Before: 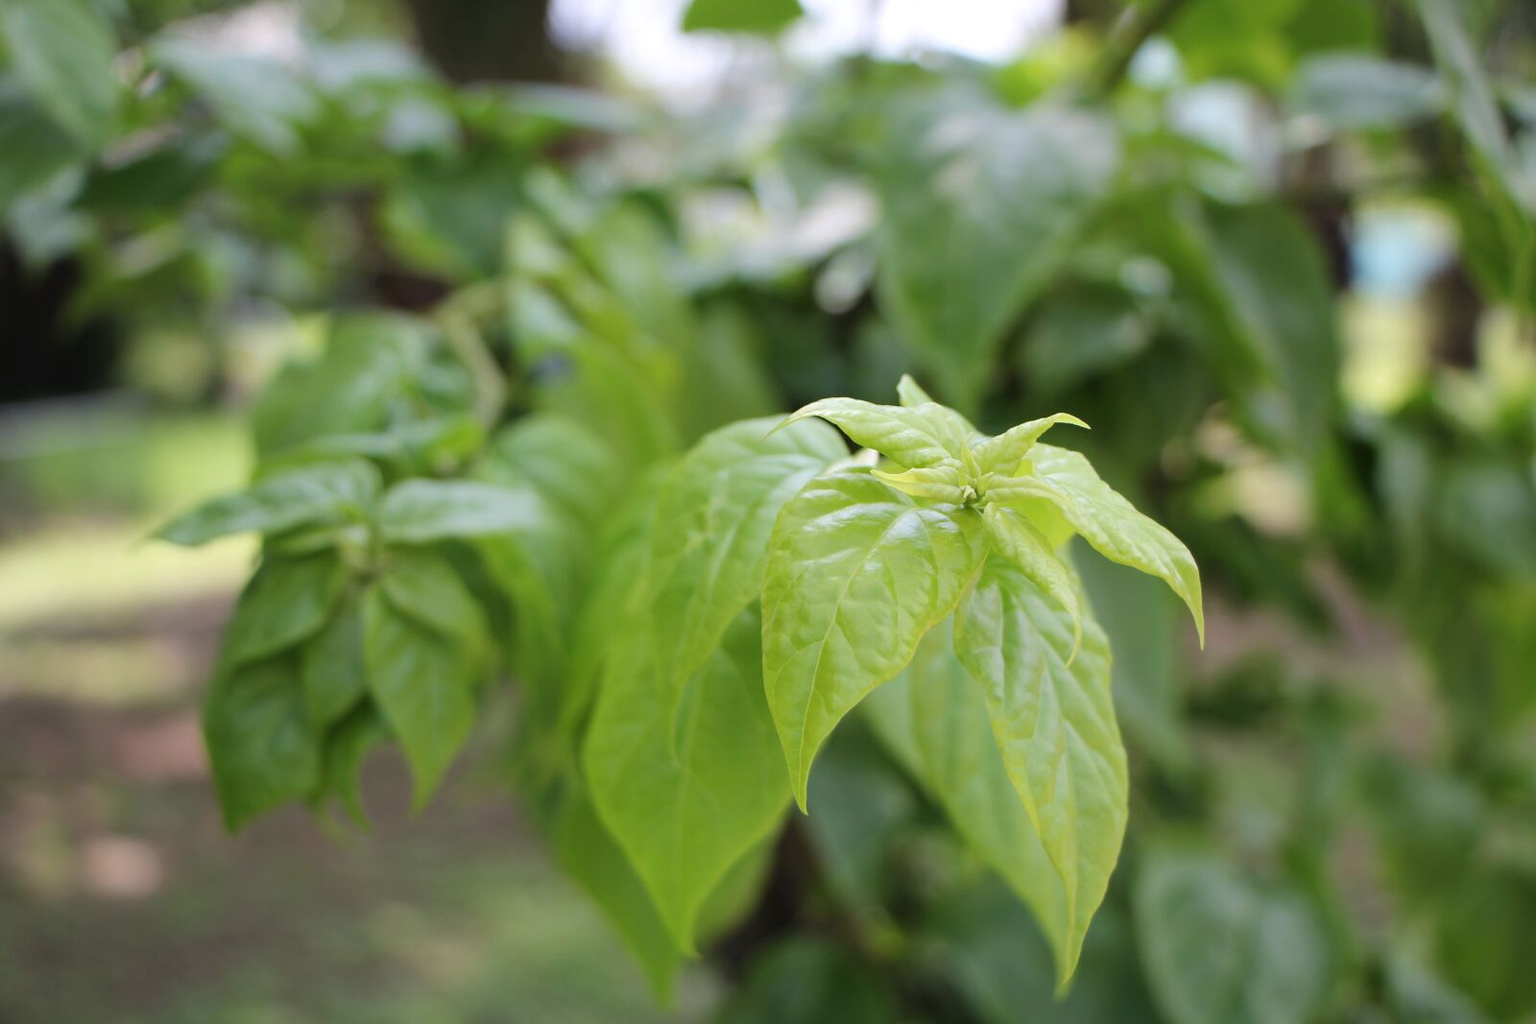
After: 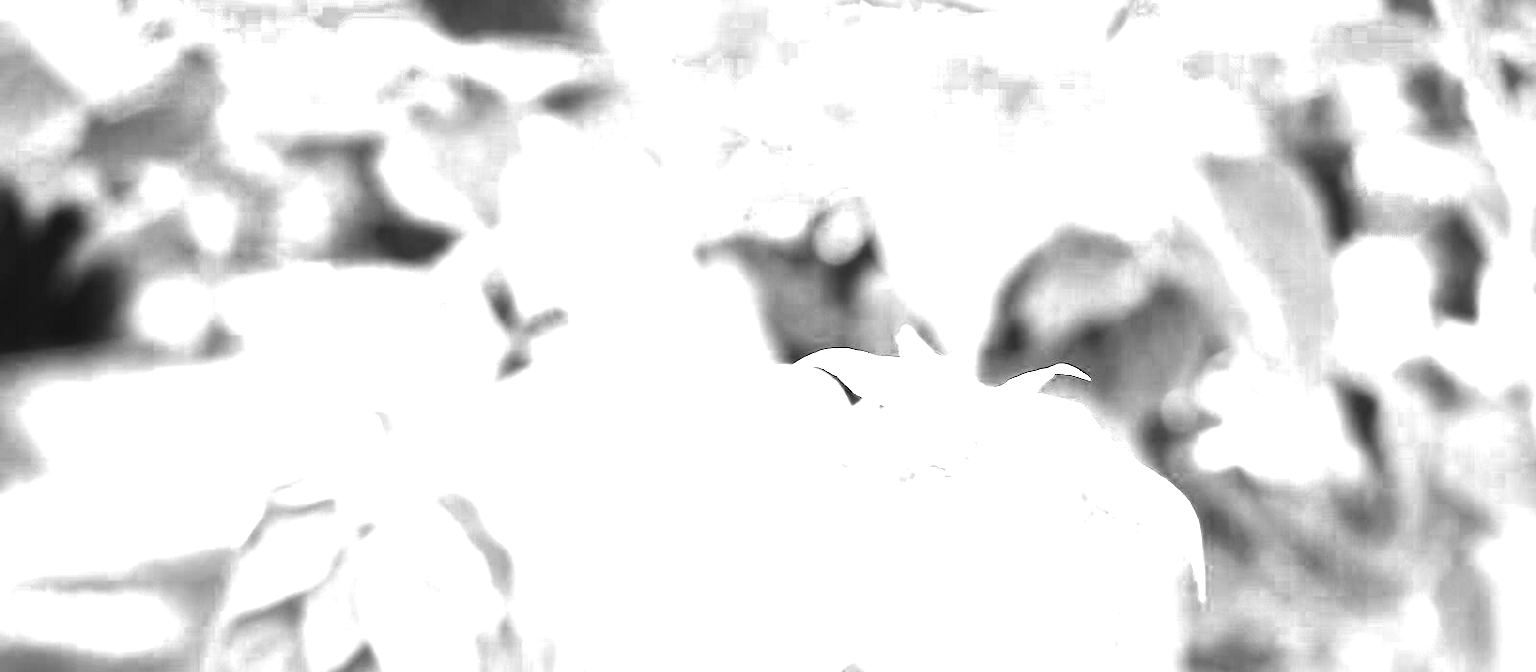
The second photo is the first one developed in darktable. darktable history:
exposure: black level correction 0.001, exposure 0.955 EV, compensate exposure bias true, compensate highlight preservation false
crop and rotate: top 4.848%, bottom 29.503%
color zones: curves: ch0 [(0, 0.554) (0.146, 0.662) (0.293, 0.86) (0.503, 0.774) (0.637, 0.106) (0.74, 0.072) (0.866, 0.488) (0.998, 0.569)]; ch1 [(0, 0) (0.143, 0) (0.286, 0) (0.429, 0) (0.571, 0) (0.714, 0) (0.857, 0)]
